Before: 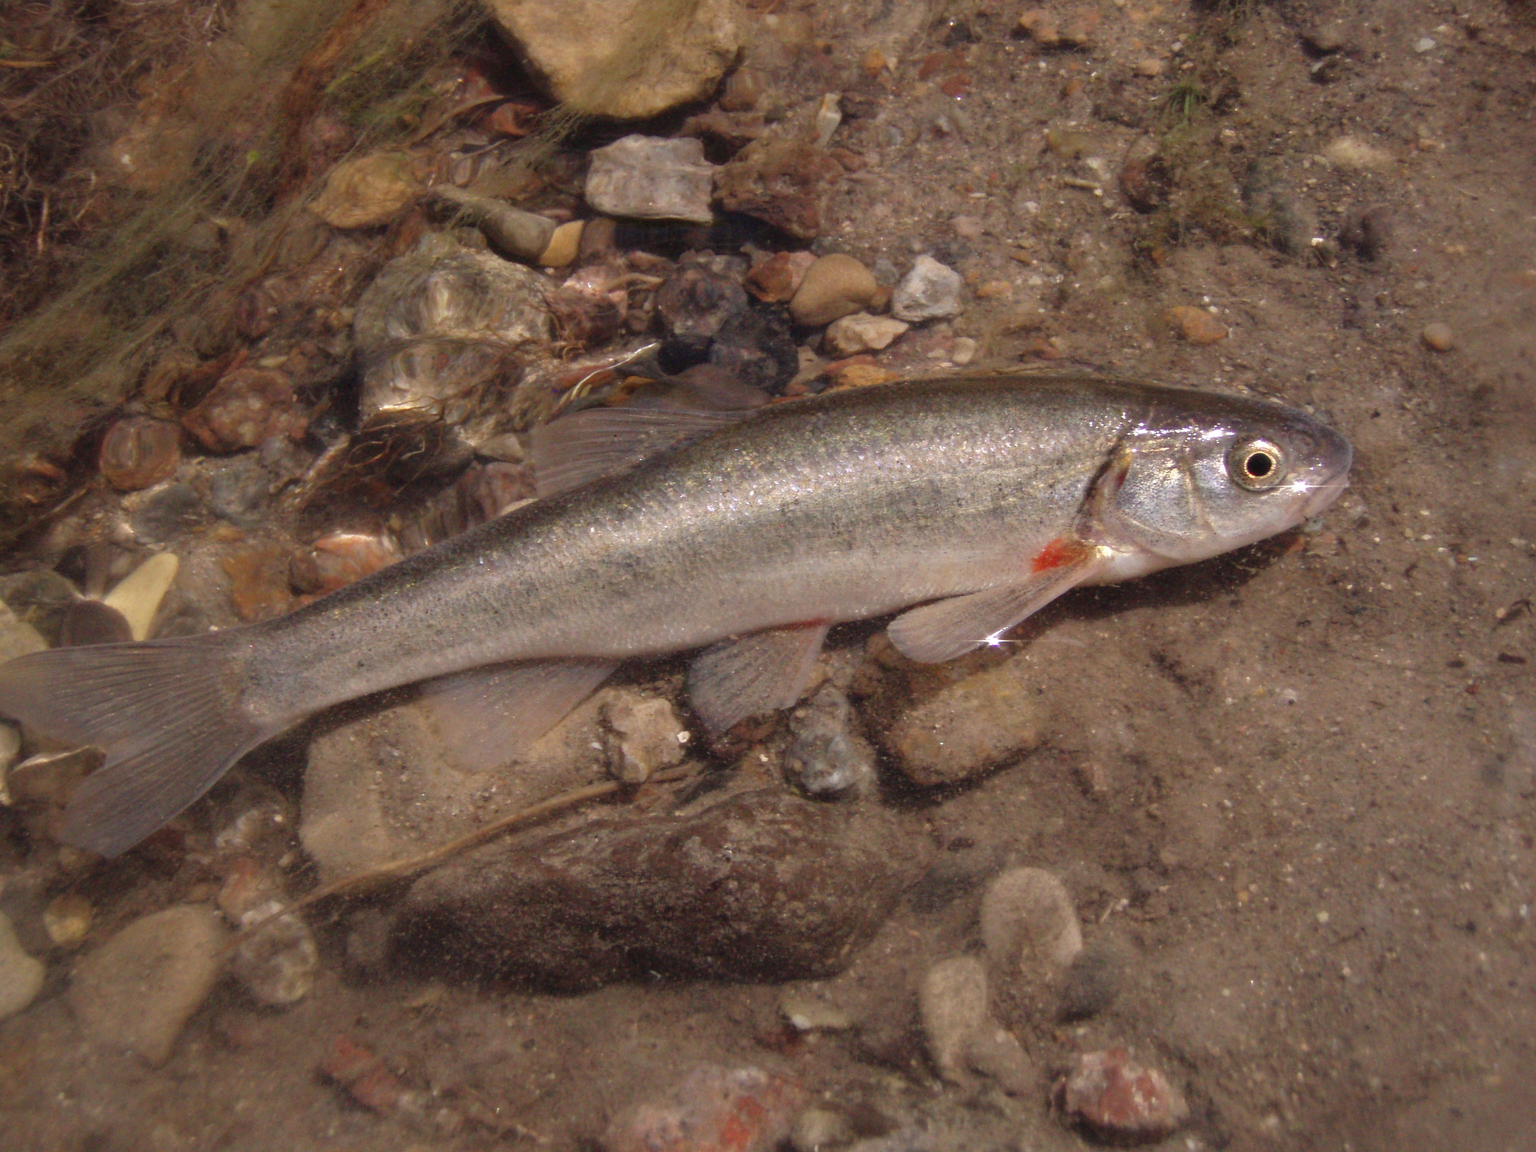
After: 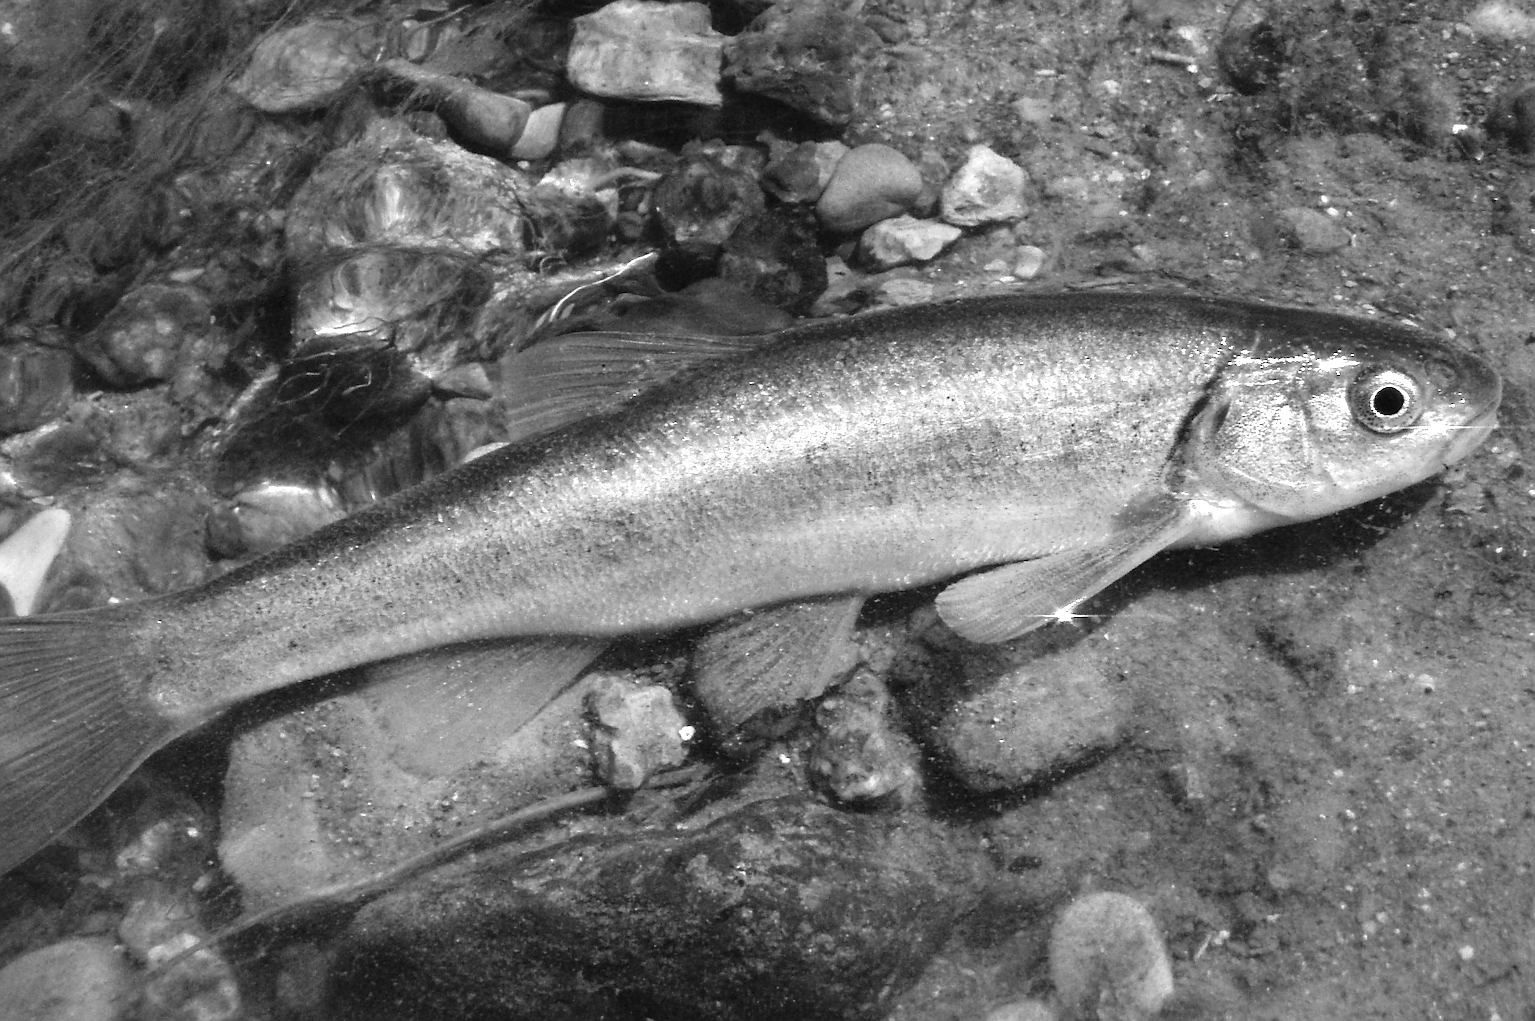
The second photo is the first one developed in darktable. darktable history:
color correction: highlights a* 14.46, highlights b* 5.85, shadows a* -5.53, shadows b* -15.24, saturation 0.85
exposure: exposure 0.3 EV, compensate highlight preservation false
crop: left 7.856%, top 11.836%, right 10.12%, bottom 15.387%
sharpen: on, module defaults
tone equalizer: -8 EV -0.75 EV, -7 EV -0.7 EV, -6 EV -0.6 EV, -5 EV -0.4 EV, -3 EV 0.4 EV, -2 EV 0.6 EV, -1 EV 0.7 EV, +0 EV 0.75 EV, edges refinement/feathering 500, mask exposure compensation -1.57 EV, preserve details no
contrast brightness saturation: contrast 0.06, brightness -0.01, saturation -0.23
monochrome: size 1
color balance rgb: linear chroma grading › shadows -3%, linear chroma grading › highlights -4%
